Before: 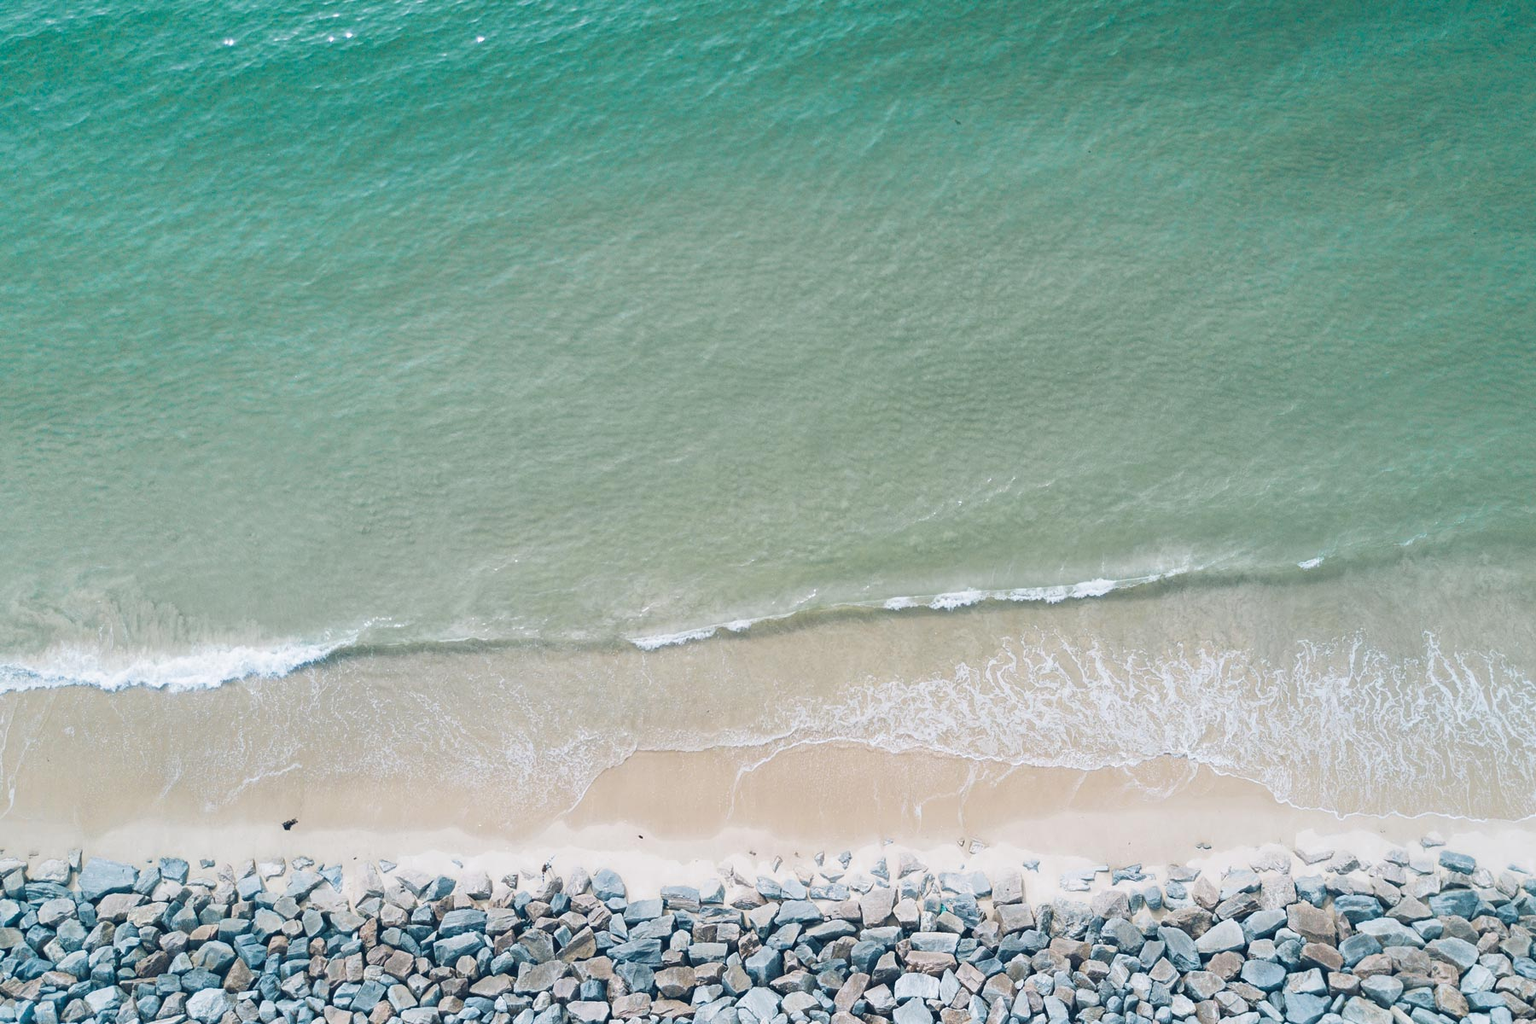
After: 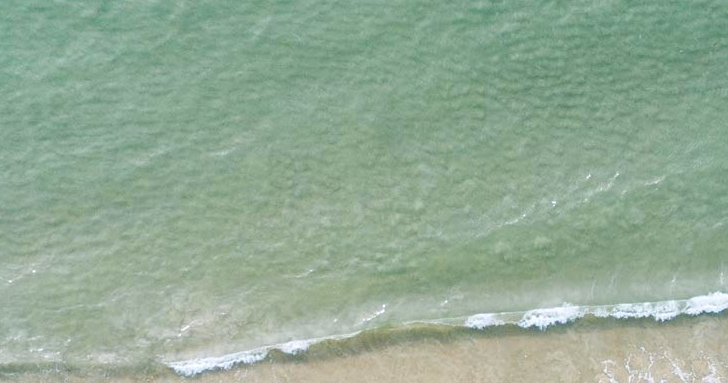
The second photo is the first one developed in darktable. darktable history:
color balance rgb: linear chroma grading › global chroma 18.9%, perceptual saturation grading › global saturation 20%, perceptual saturation grading › highlights -25%, perceptual saturation grading › shadows 50%, global vibrance 18.93%
local contrast: on, module defaults
crop: left 31.751%, top 32.172%, right 27.8%, bottom 35.83%
